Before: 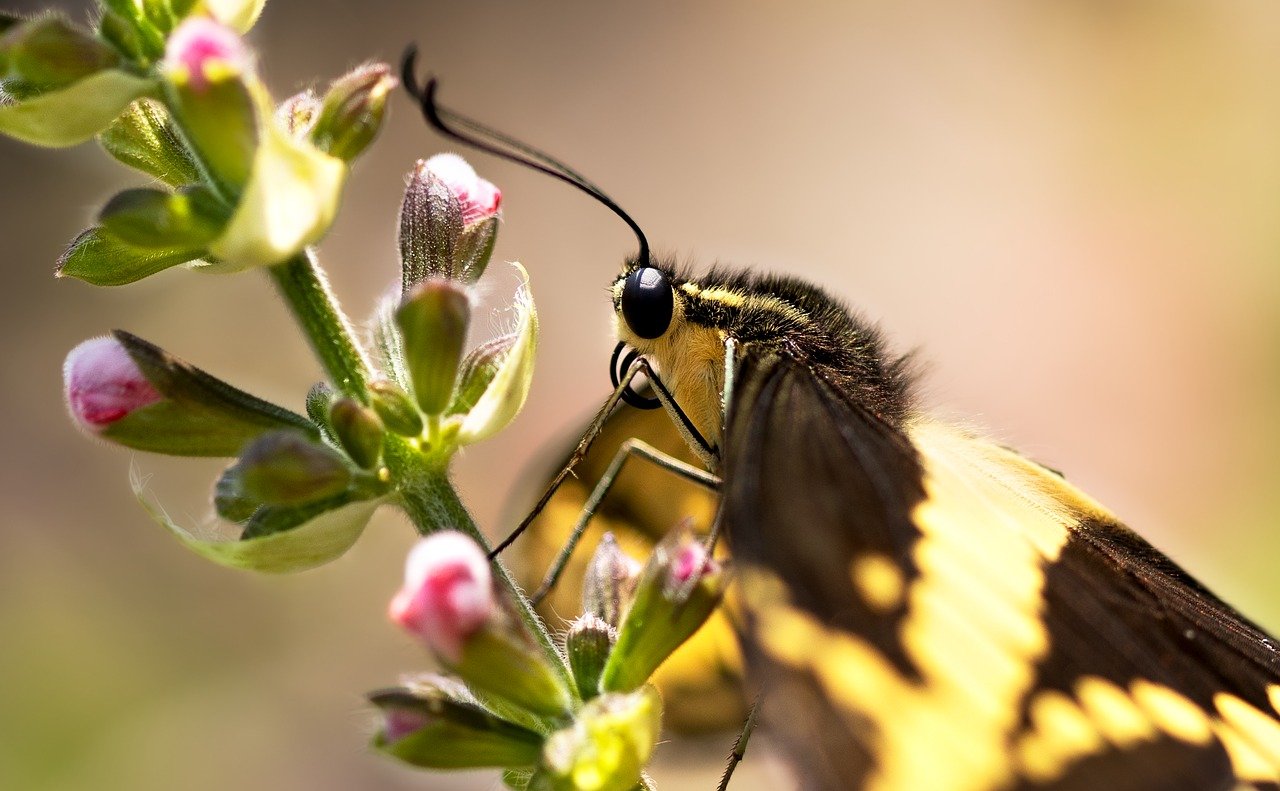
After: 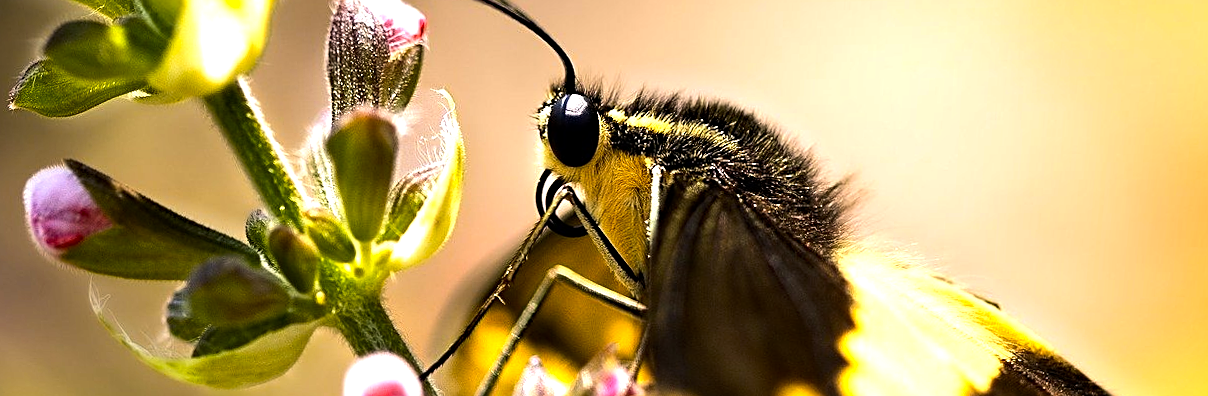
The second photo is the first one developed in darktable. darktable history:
rotate and perspective: rotation 0.062°, lens shift (vertical) 0.115, lens shift (horizontal) -0.133, crop left 0.047, crop right 0.94, crop top 0.061, crop bottom 0.94
shadows and highlights: shadows 30.86, highlights 0, soften with gaussian
haze removal: compatibility mode true, adaptive false
crop and rotate: top 23.043%, bottom 23.437%
tone equalizer: -8 EV -0.75 EV, -7 EV -0.7 EV, -6 EV -0.6 EV, -5 EV -0.4 EV, -3 EV 0.4 EV, -2 EV 0.6 EV, -1 EV 0.7 EV, +0 EV 0.75 EV, edges refinement/feathering 500, mask exposure compensation -1.57 EV, preserve details no
color correction: highlights a* 3.22, highlights b* 1.93, saturation 1.19
color contrast: green-magenta contrast 0.8, blue-yellow contrast 1.1, unbound 0
sharpen: on, module defaults
